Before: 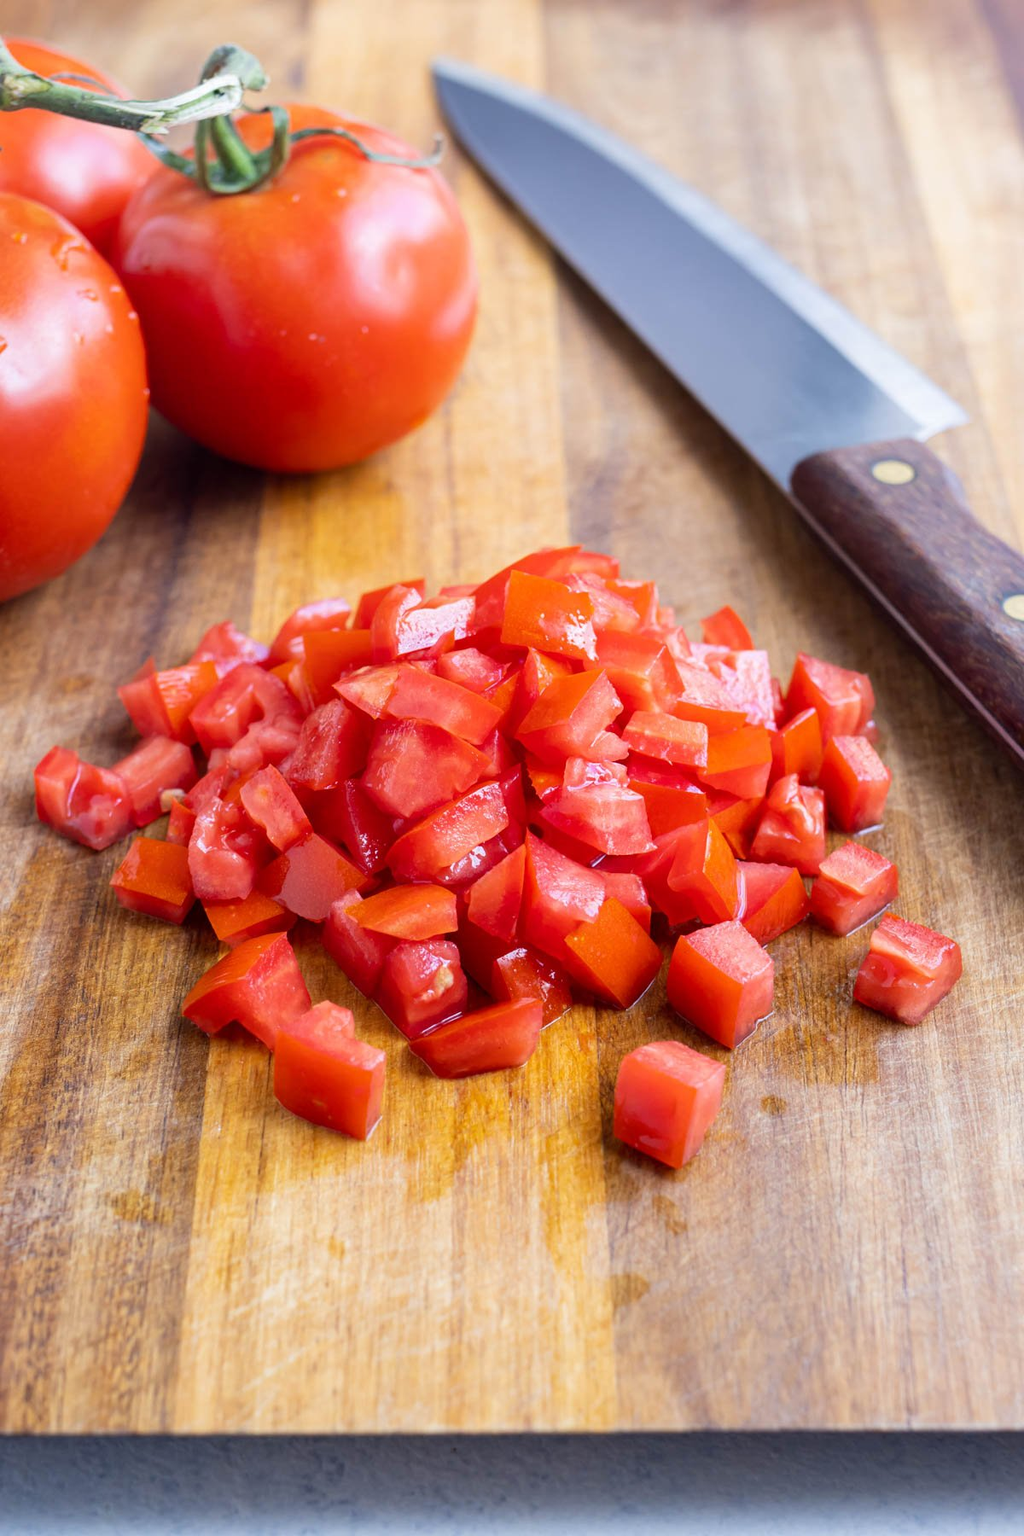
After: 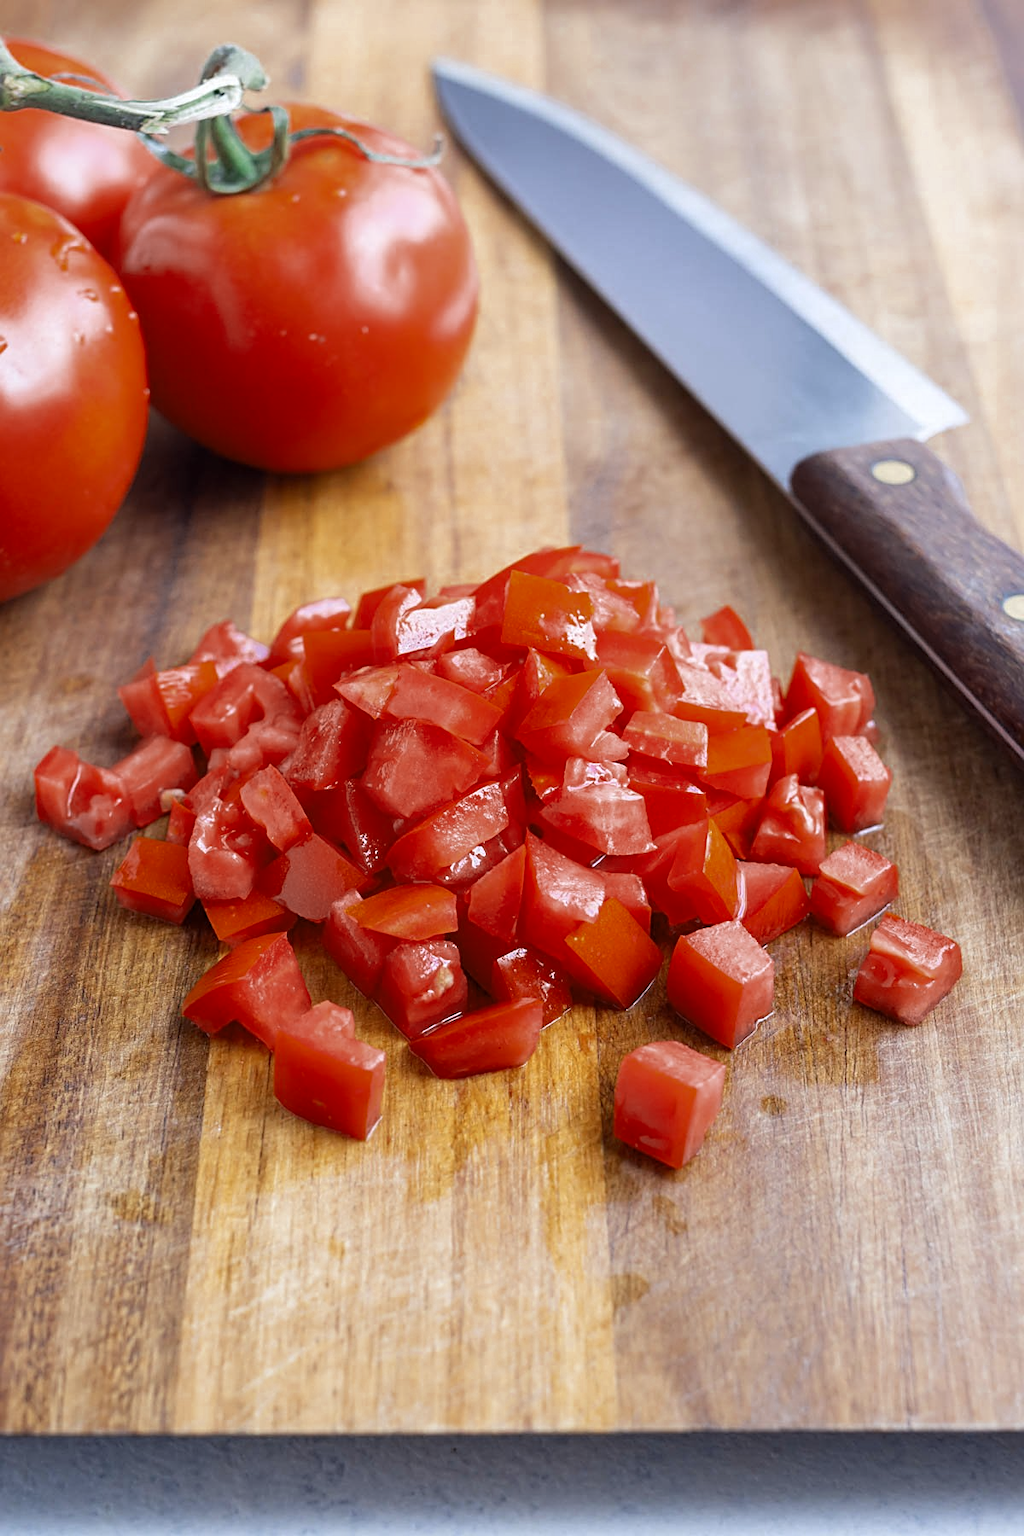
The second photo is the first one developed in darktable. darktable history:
color zones: curves: ch0 [(0, 0.5) (0.125, 0.4) (0.25, 0.5) (0.375, 0.4) (0.5, 0.4) (0.625, 0.6) (0.75, 0.6) (0.875, 0.5)]; ch1 [(0, 0.35) (0.125, 0.45) (0.25, 0.35) (0.375, 0.35) (0.5, 0.35) (0.625, 0.35) (0.75, 0.45) (0.875, 0.35)]; ch2 [(0, 0.6) (0.125, 0.5) (0.25, 0.5) (0.375, 0.6) (0.5, 0.6) (0.625, 0.5) (0.75, 0.5) (0.875, 0.5)]
sharpen: on, module defaults
